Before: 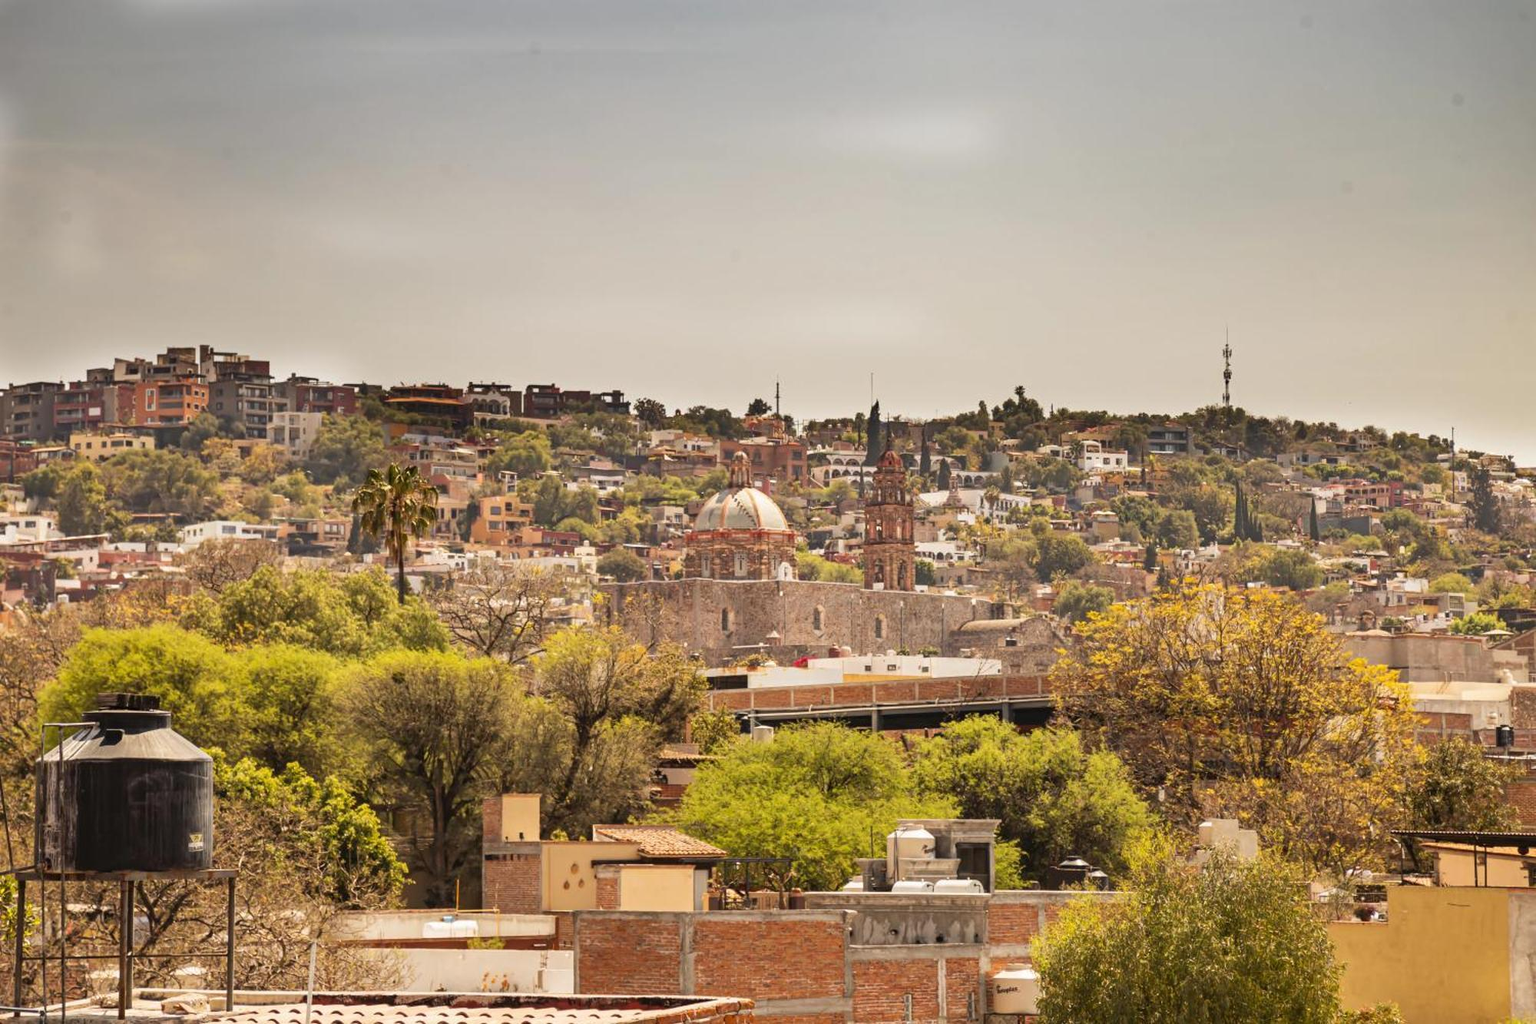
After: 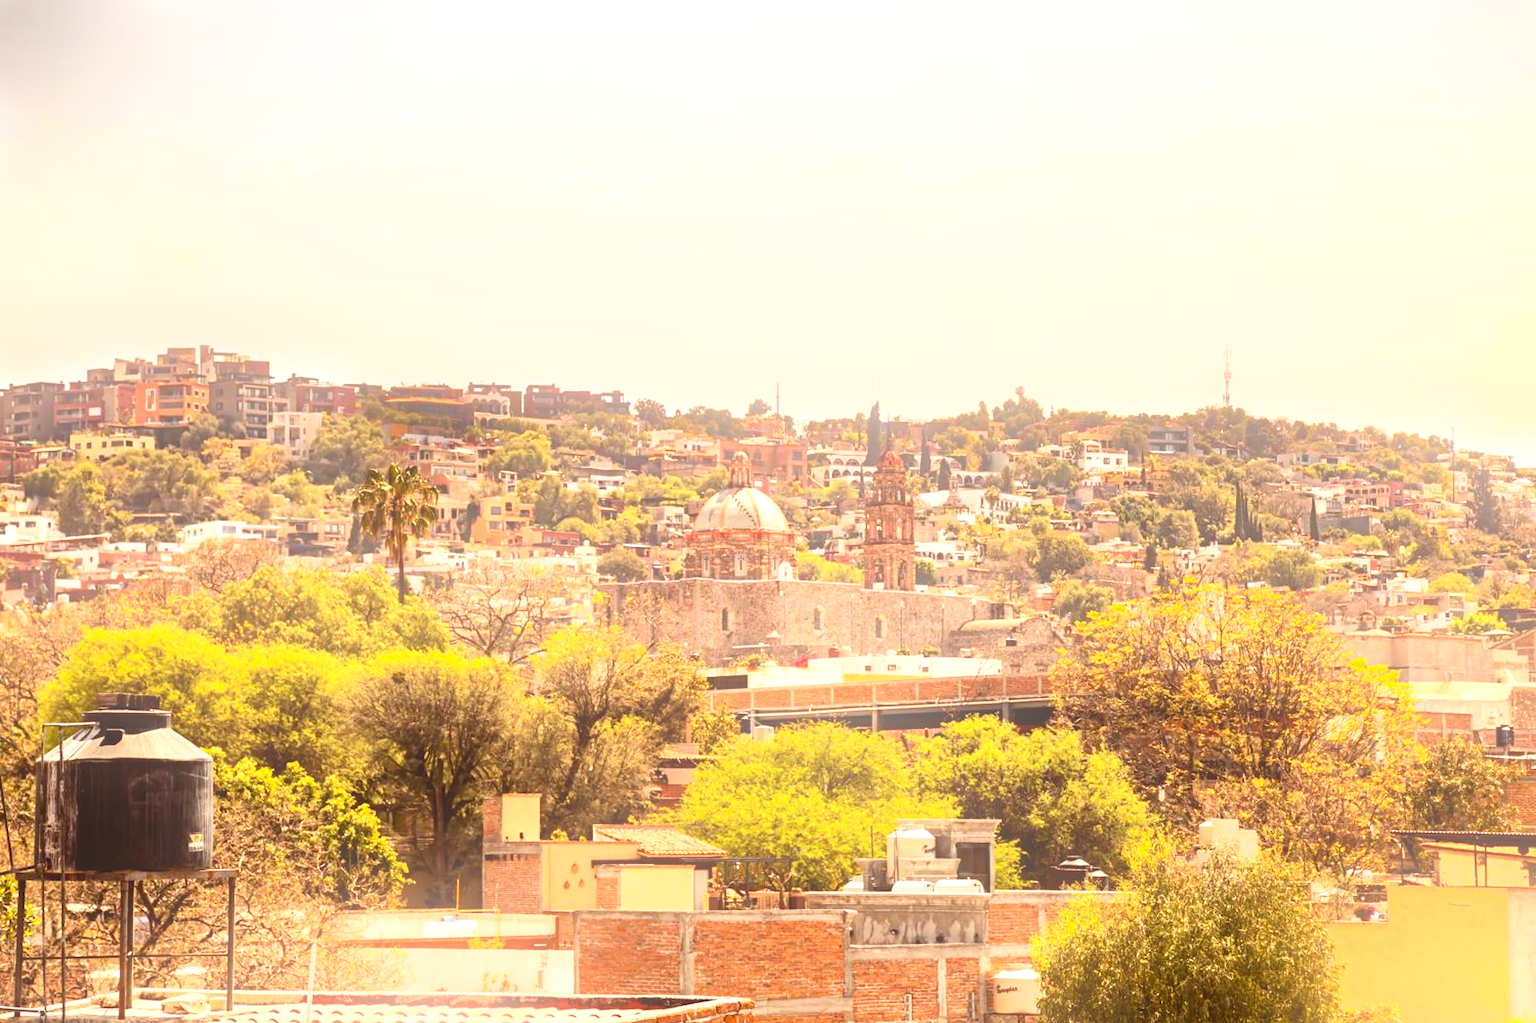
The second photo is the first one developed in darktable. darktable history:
contrast brightness saturation: contrast 0.22
bloom: on, module defaults
exposure: black level correction 0.001, exposure 0.675 EV, compensate highlight preservation false
rgb levels: mode RGB, independent channels, levels [[0, 0.5, 1], [0, 0.521, 1], [0, 0.536, 1]]
